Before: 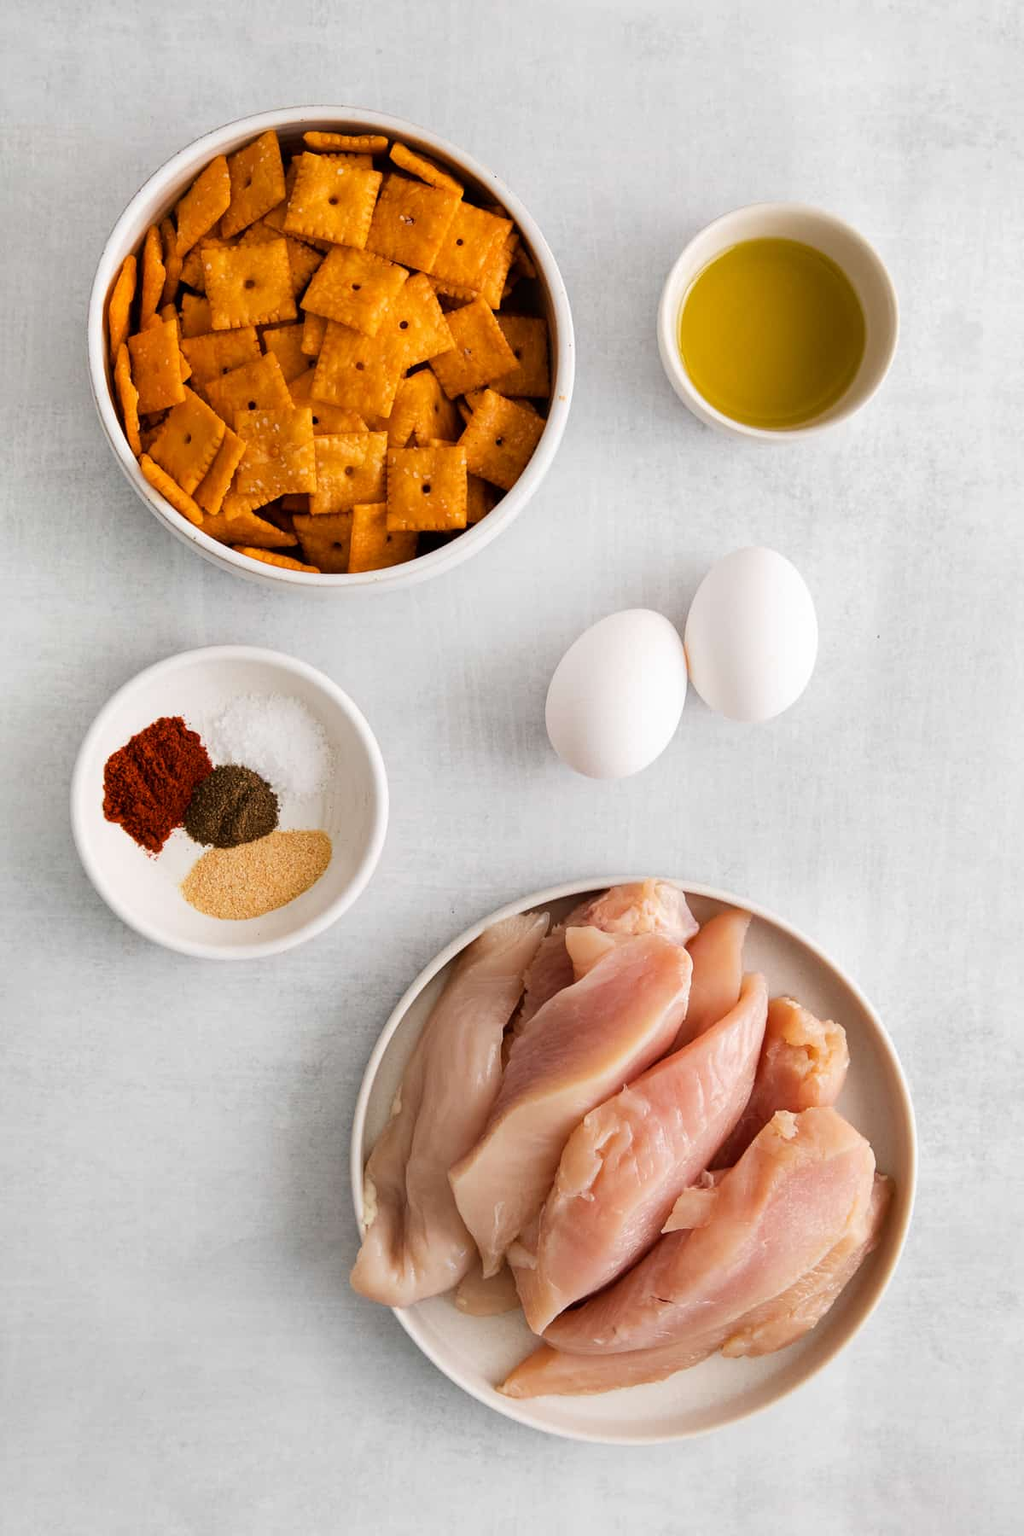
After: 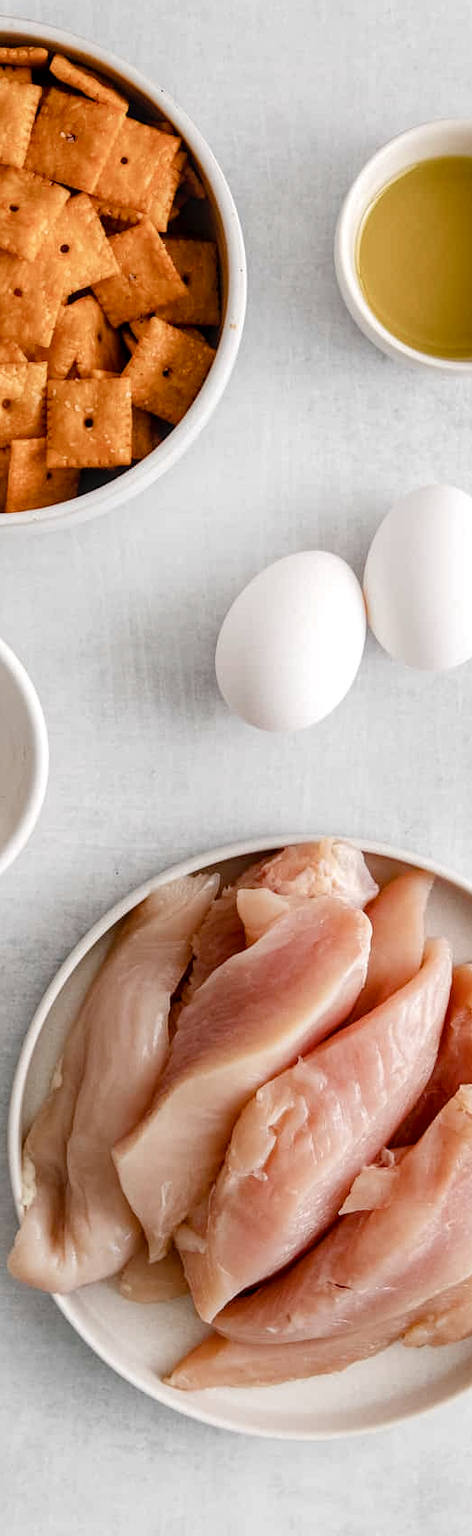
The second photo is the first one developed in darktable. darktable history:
color balance rgb: shadows lift › chroma 0.646%, shadows lift › hue 114.82°, perceptual saturation grading › global saturation 24.998%, perceptual saturation grading › highlights -50.491%, perceptual saturation grading › shadows 30.329%, global vibrance -23.945%
local contrast: on, module defaults
crop: left 33.541%, top 5.997%, right 22.991%
